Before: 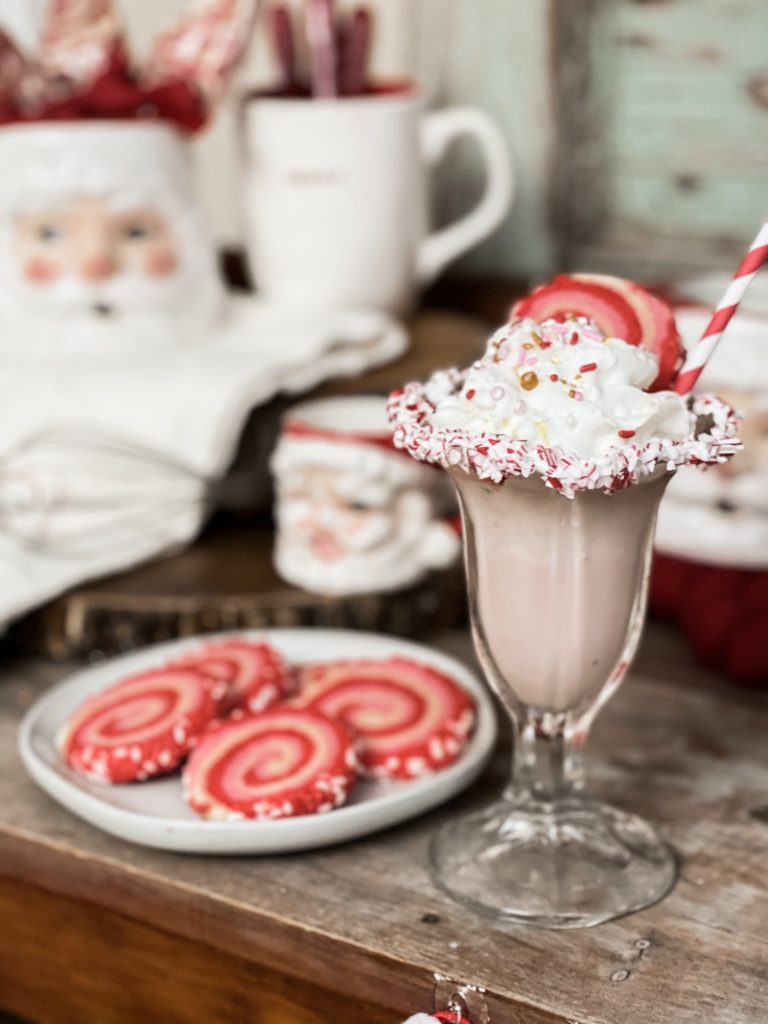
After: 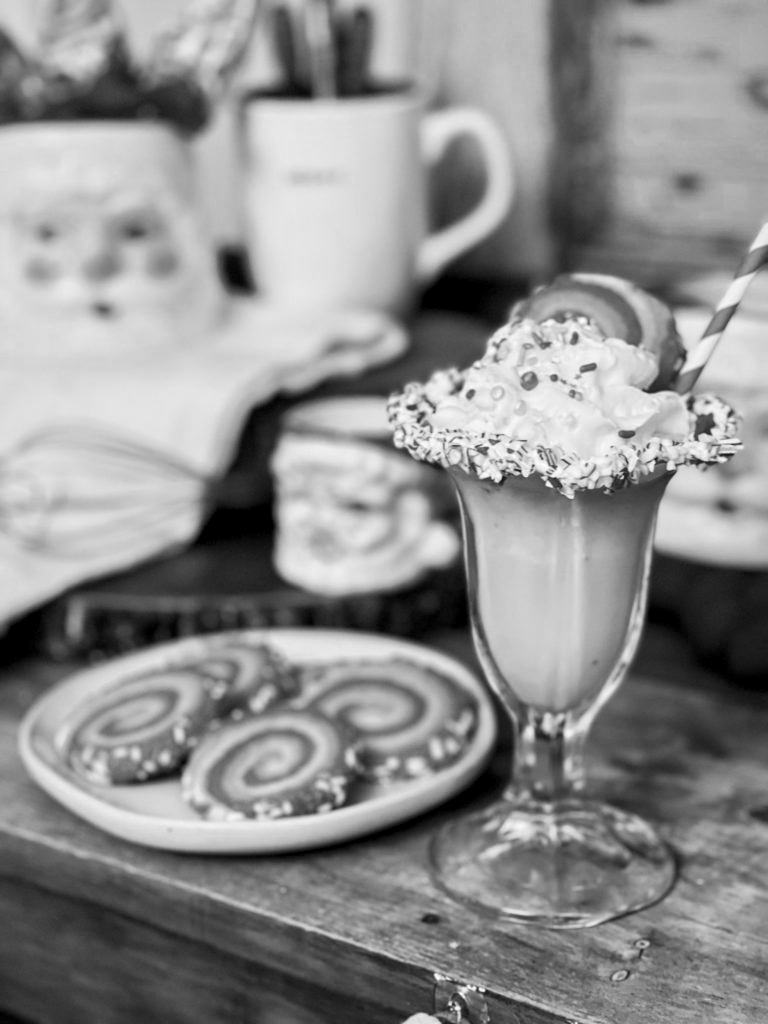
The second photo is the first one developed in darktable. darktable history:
local contrast: mode bilateral grid, contrast 25, coarseness 60, detail 151%, midtone range 0.2
monochrome: a 26.22, b 42.67, size 0.8
